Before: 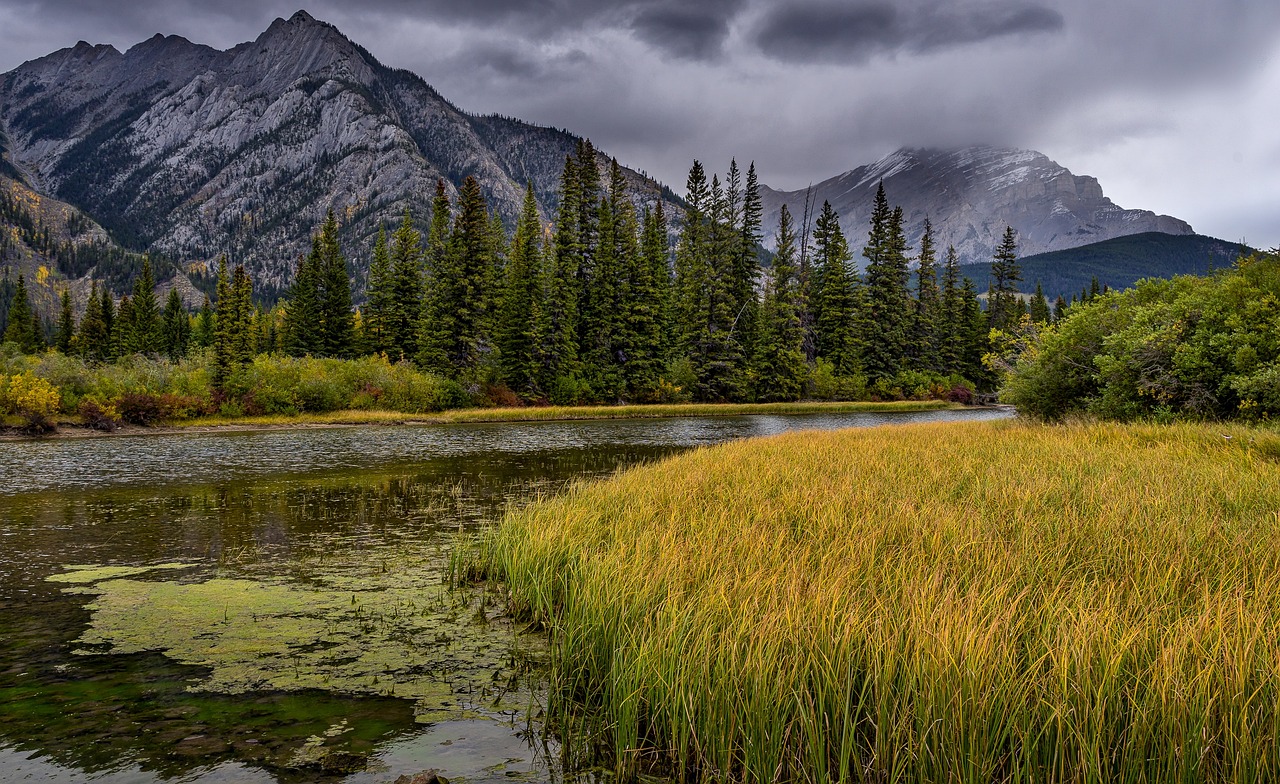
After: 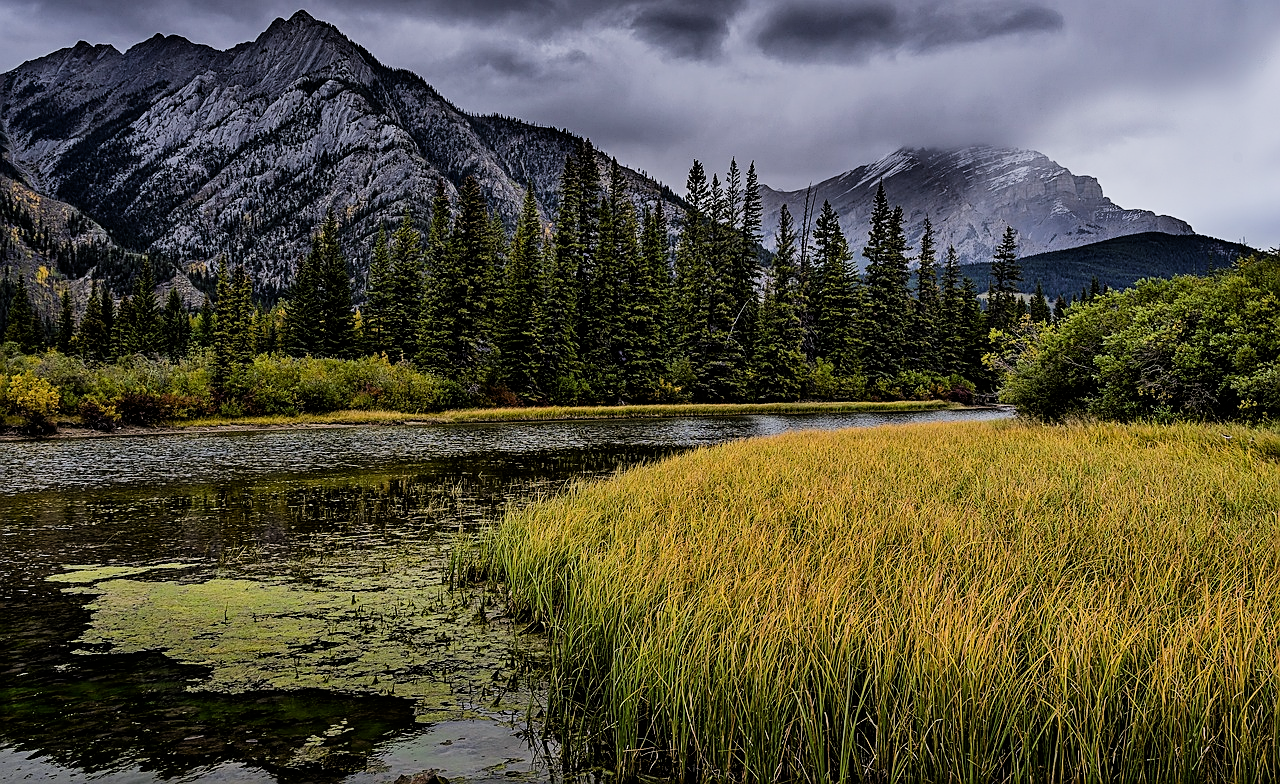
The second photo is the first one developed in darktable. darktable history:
sharpen: on, module defaults
filmic rgb: black relative exposure -5 EV, hardness 2.88, contrast 1.3, highlights saturation mix -30%
white balance: red 0.983, blue 1.036
